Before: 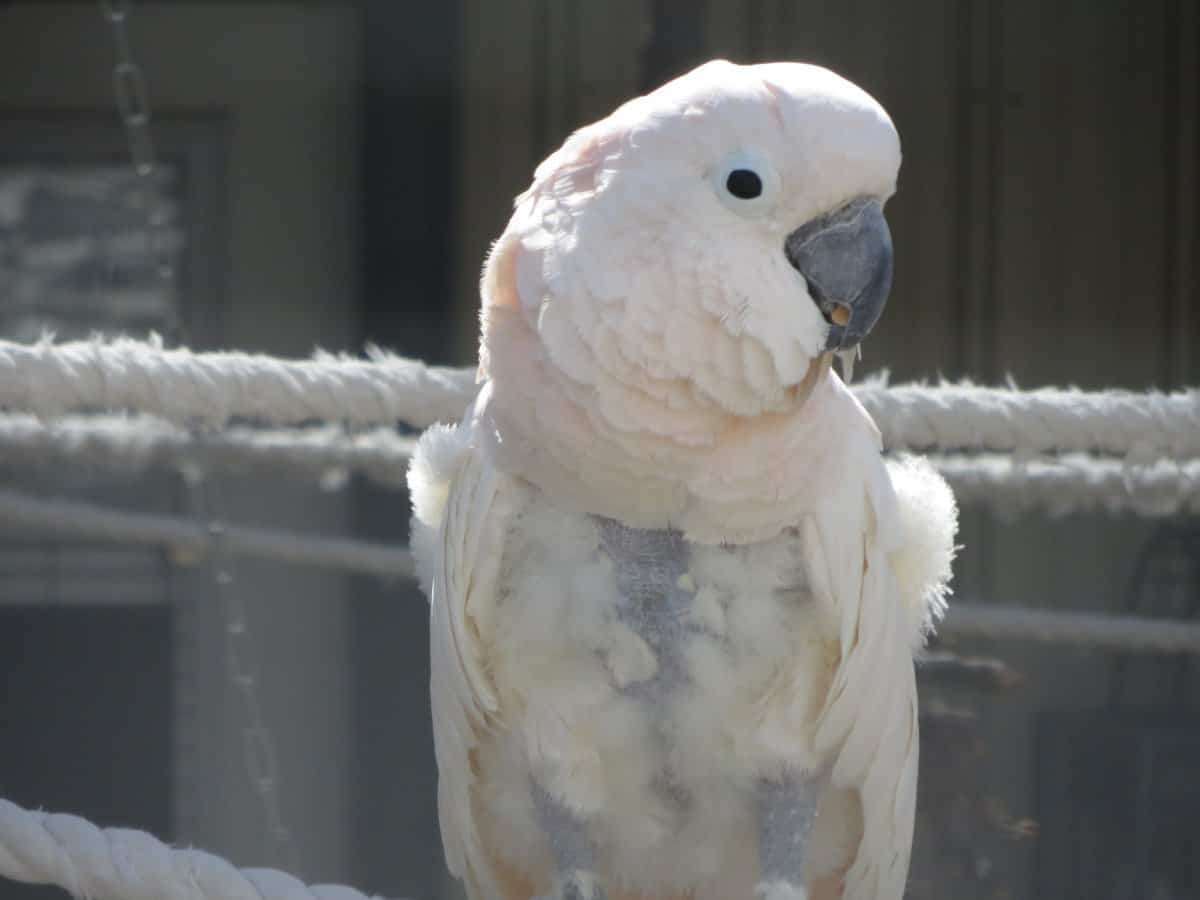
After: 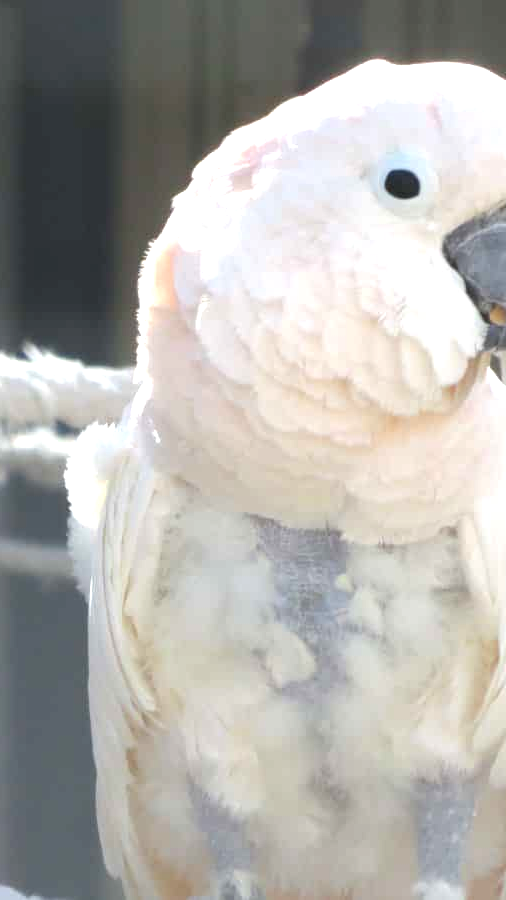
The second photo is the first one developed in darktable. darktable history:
exposure: black level correction 0, exposure 1.1 EV, compensate exposure bias true, compensate highlight preservation false
crop: left 28.583%, right 29.231%
